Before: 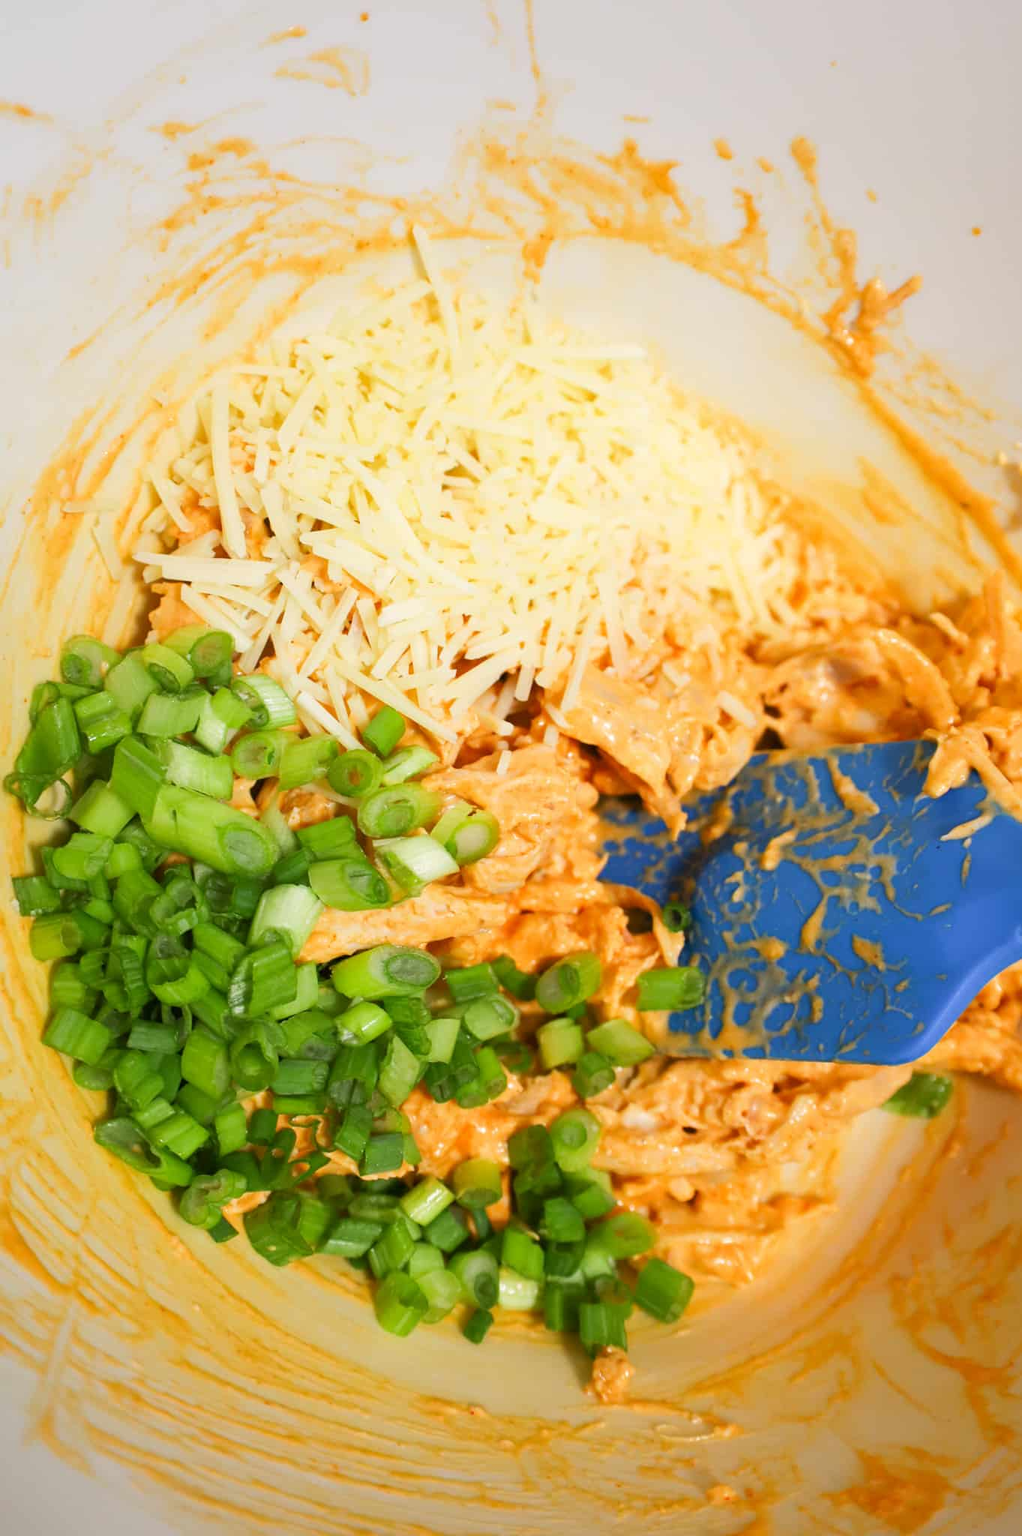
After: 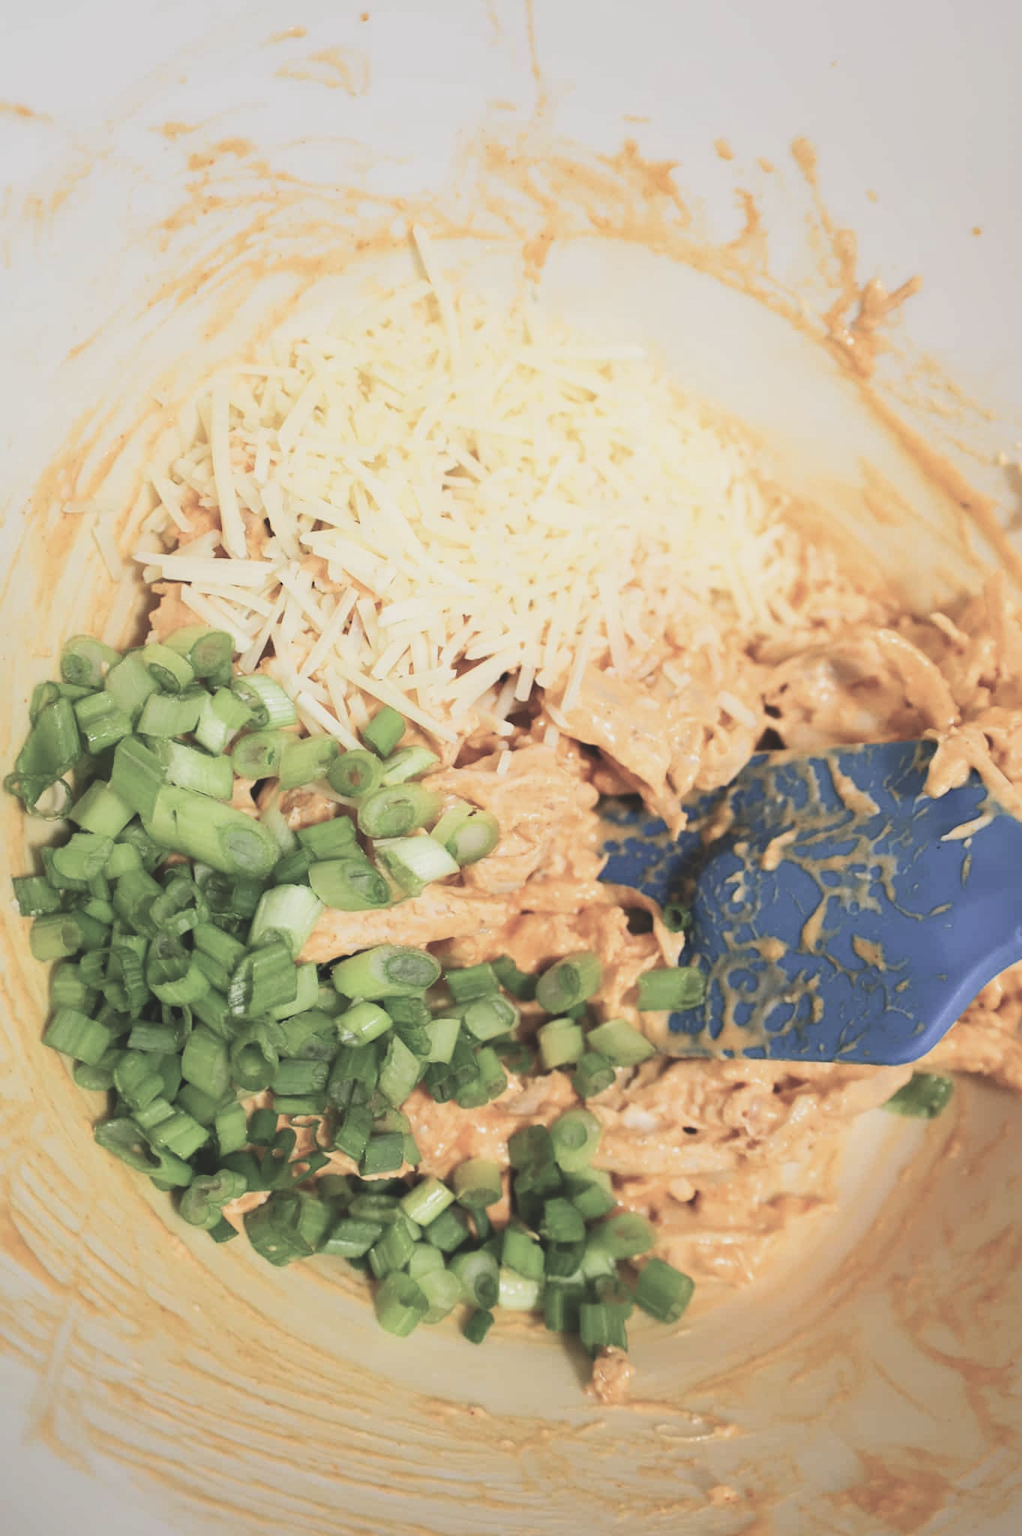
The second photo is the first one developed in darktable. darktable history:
contrast brightness saturation: contrast 0.095, saturation -0.371
tone curve: curves: ch0 [(0, 0) (0.004, 0.001) (0.133, 0.112) (0.325, 0.362) (0.832, 0.893) (1, 1)], color space Lab, independent channels, preserve colors none
exposure: black level correction -0.034, exposure -0.498 EV, compensate highlight preservation false
